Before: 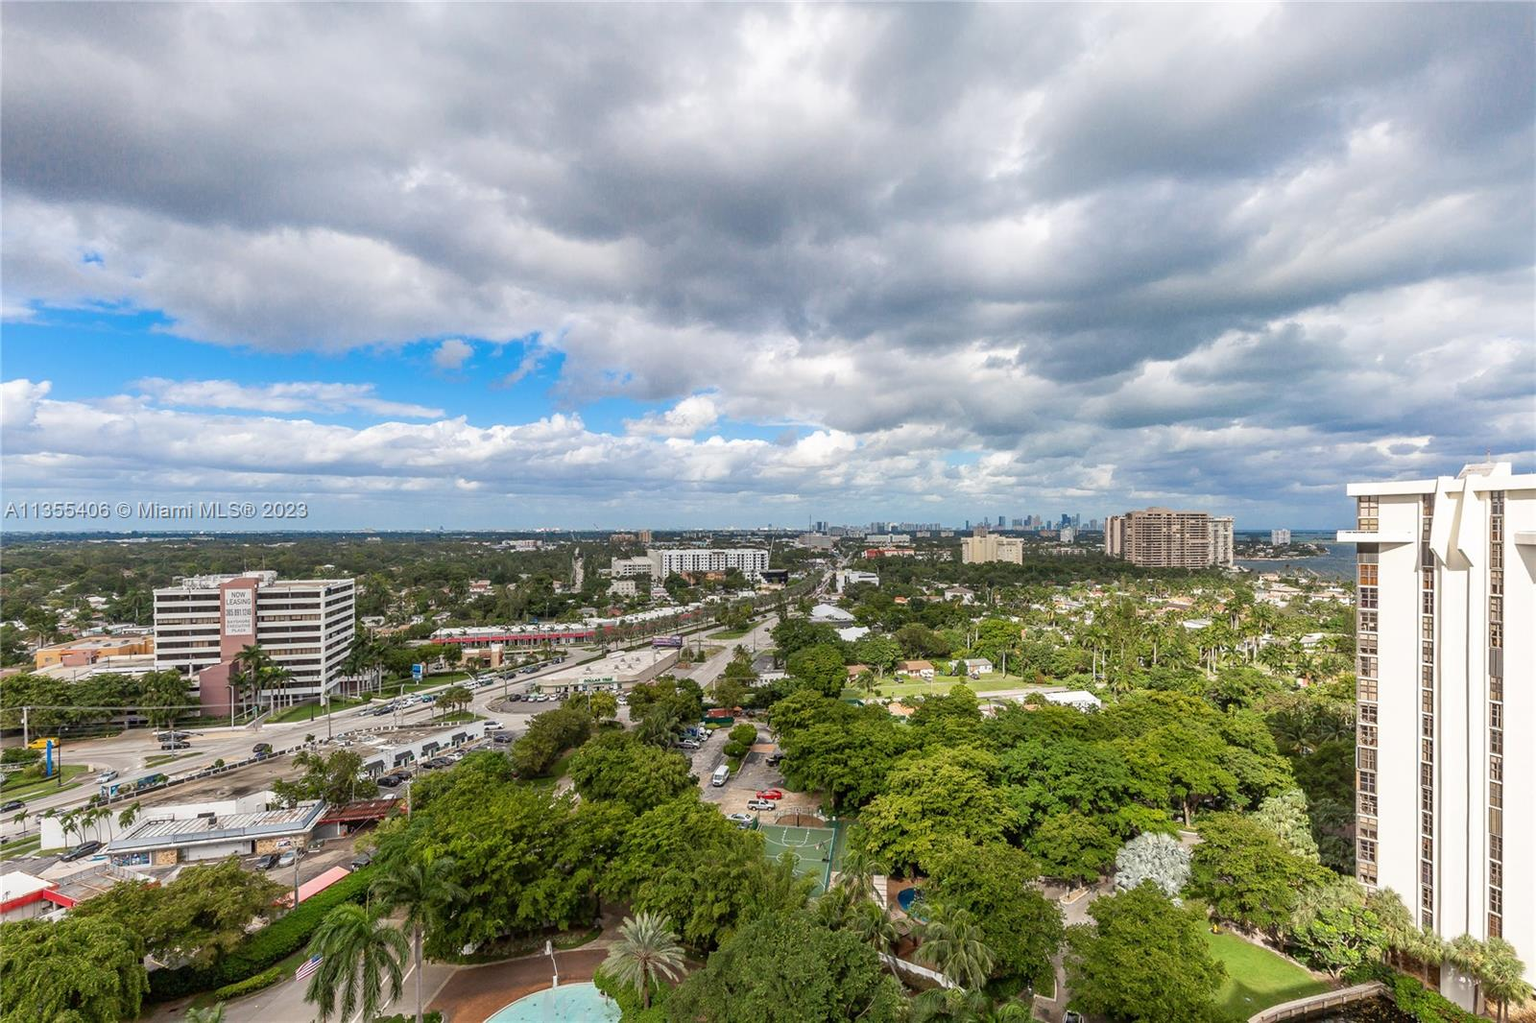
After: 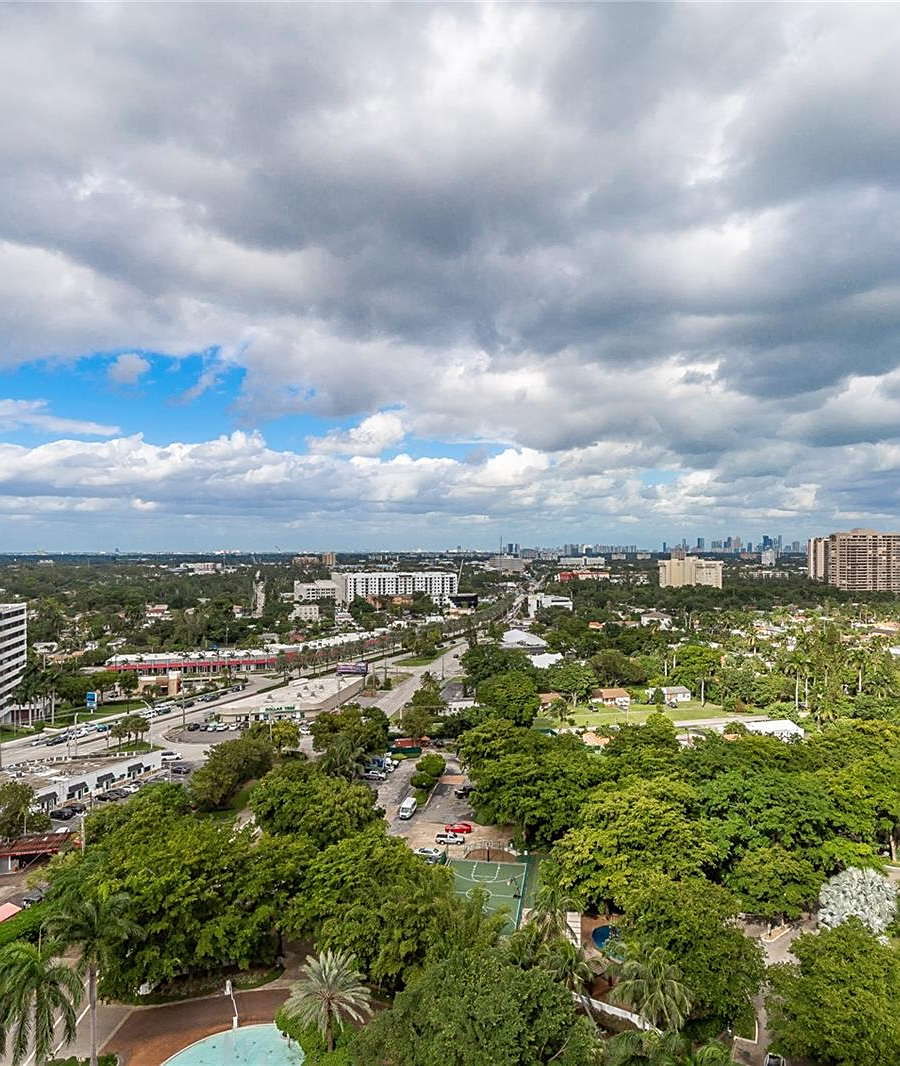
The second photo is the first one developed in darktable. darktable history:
crop: left 21.496%, right 22.254%
sharpen: on, module defaults
